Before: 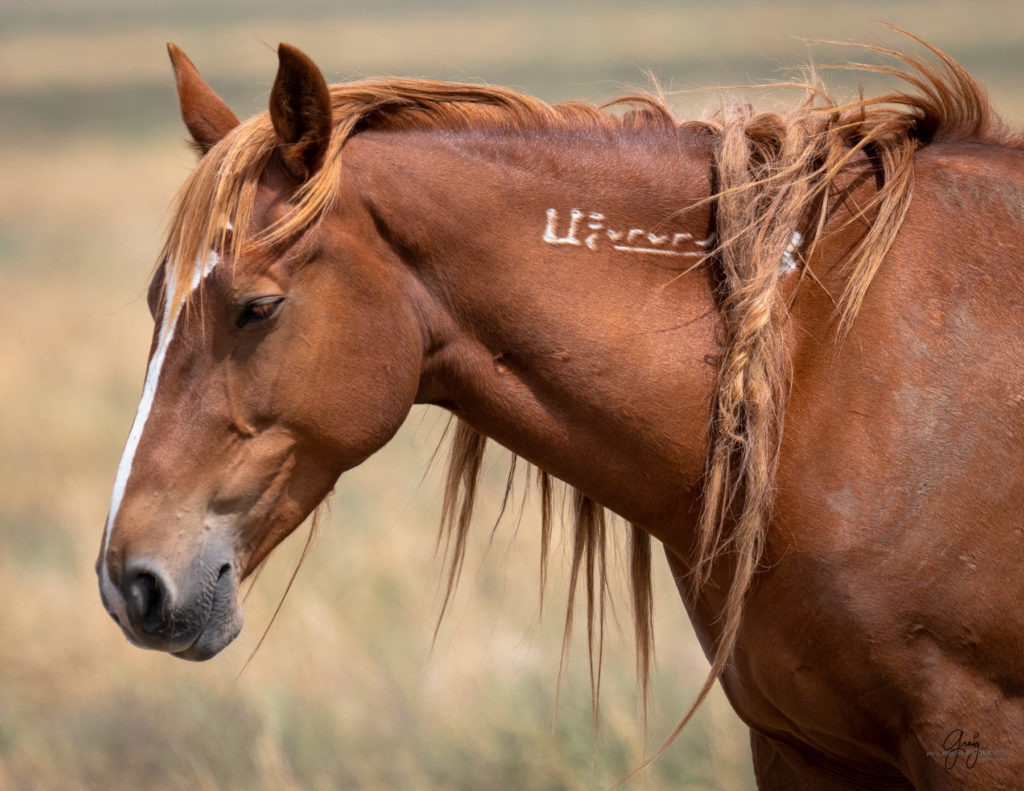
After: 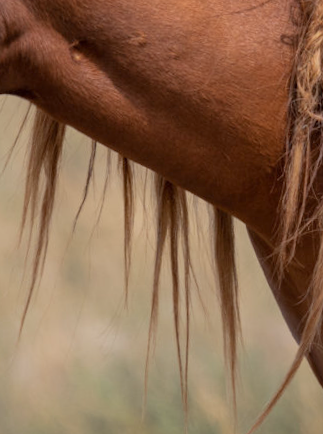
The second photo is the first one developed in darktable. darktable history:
crop: left 40.878%, top 39.176%, right 25.993%, bottom 3.081%
rotate and perspective: rotation -2.12°, lens shift (vertical) 0.009, lens shift (horizontal) -0.008, automatic cropping original format, crop left 0.036, crop right 0.964, crop top 0.05, crop bottom 0.959
tone equalizer: -8 EV 0.25 EV, -7 EV 0.417 EV, -6 EV 0.417 EV, -5 EV 0.25 EV, -3 EV -0.25 EV, -2 EV -0.417 EV, -1 EV -0.417 EV, +0 EV -0.25 EV, edges refinement/feathering 500, mask exposure compensation -1.57 EV, preserve details guided filter
